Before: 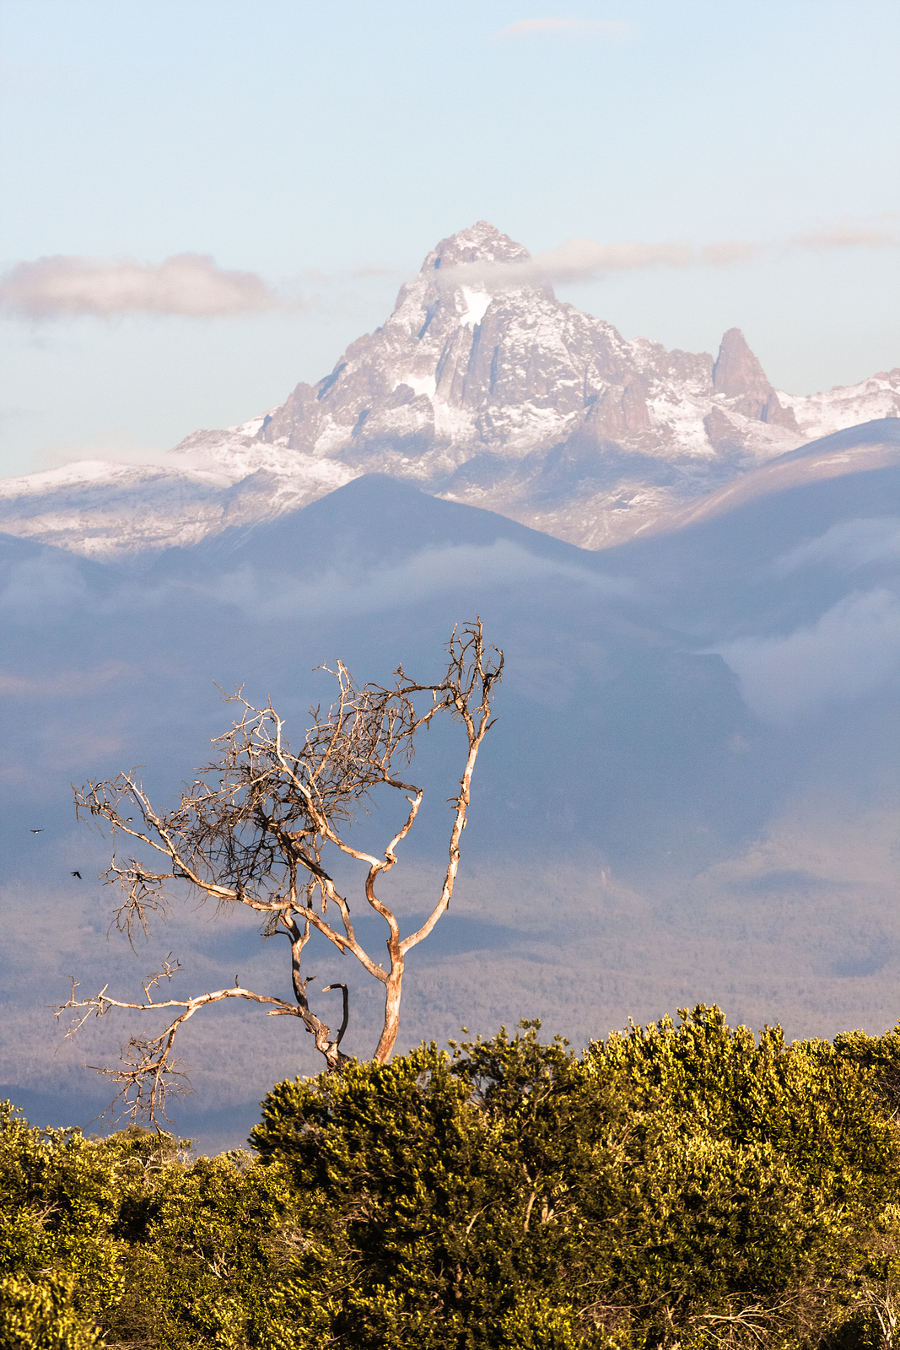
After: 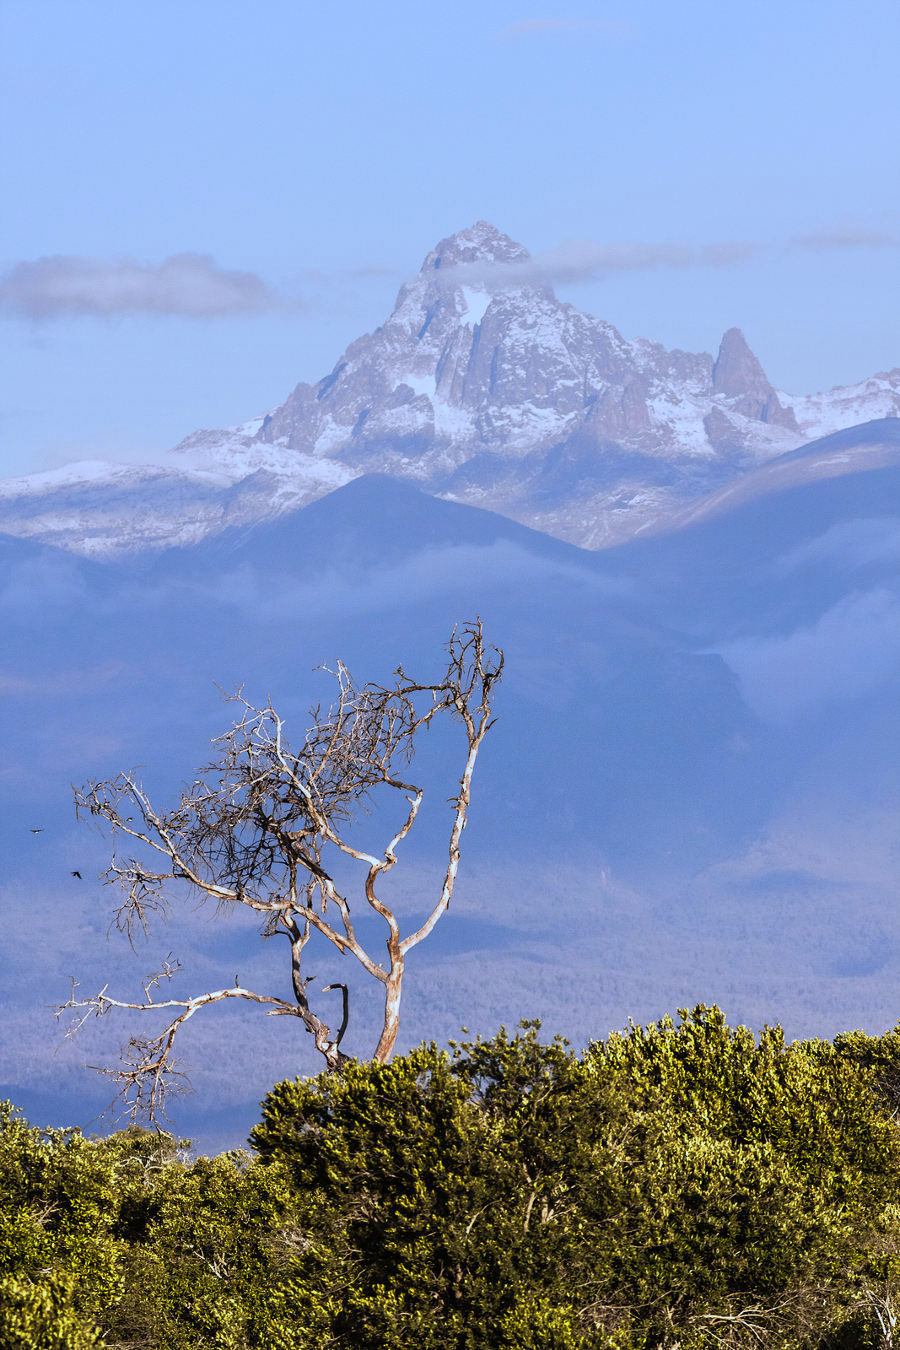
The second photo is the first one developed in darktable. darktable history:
graduated density: on, module defaults
white balance: red 0.871, blue 1.249
